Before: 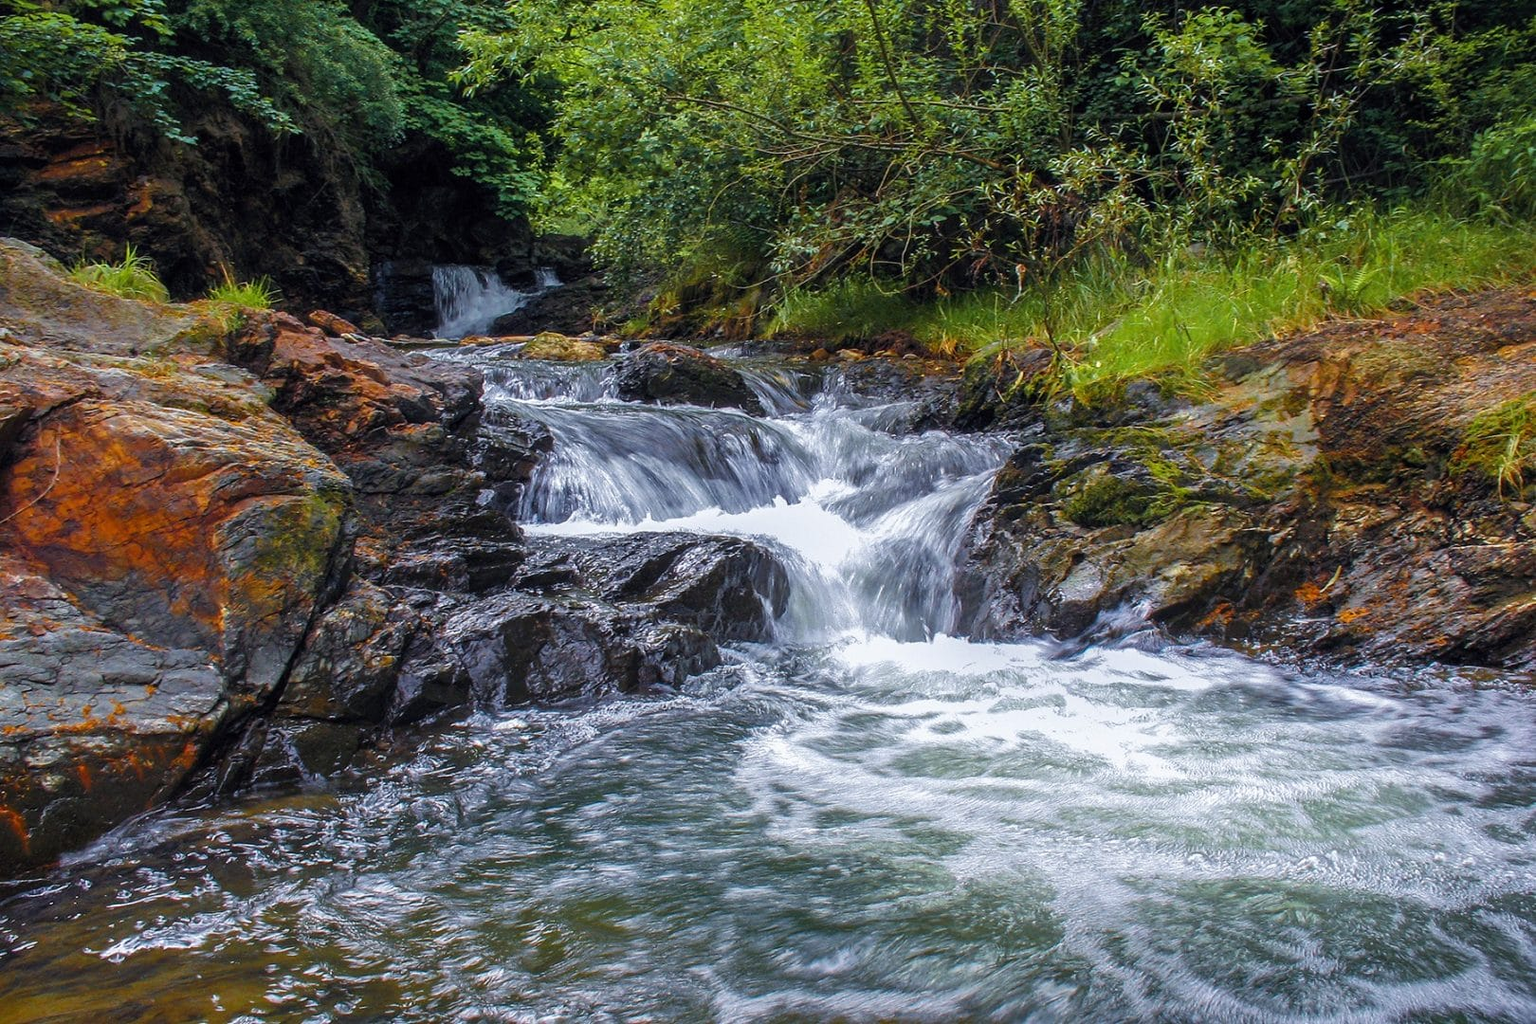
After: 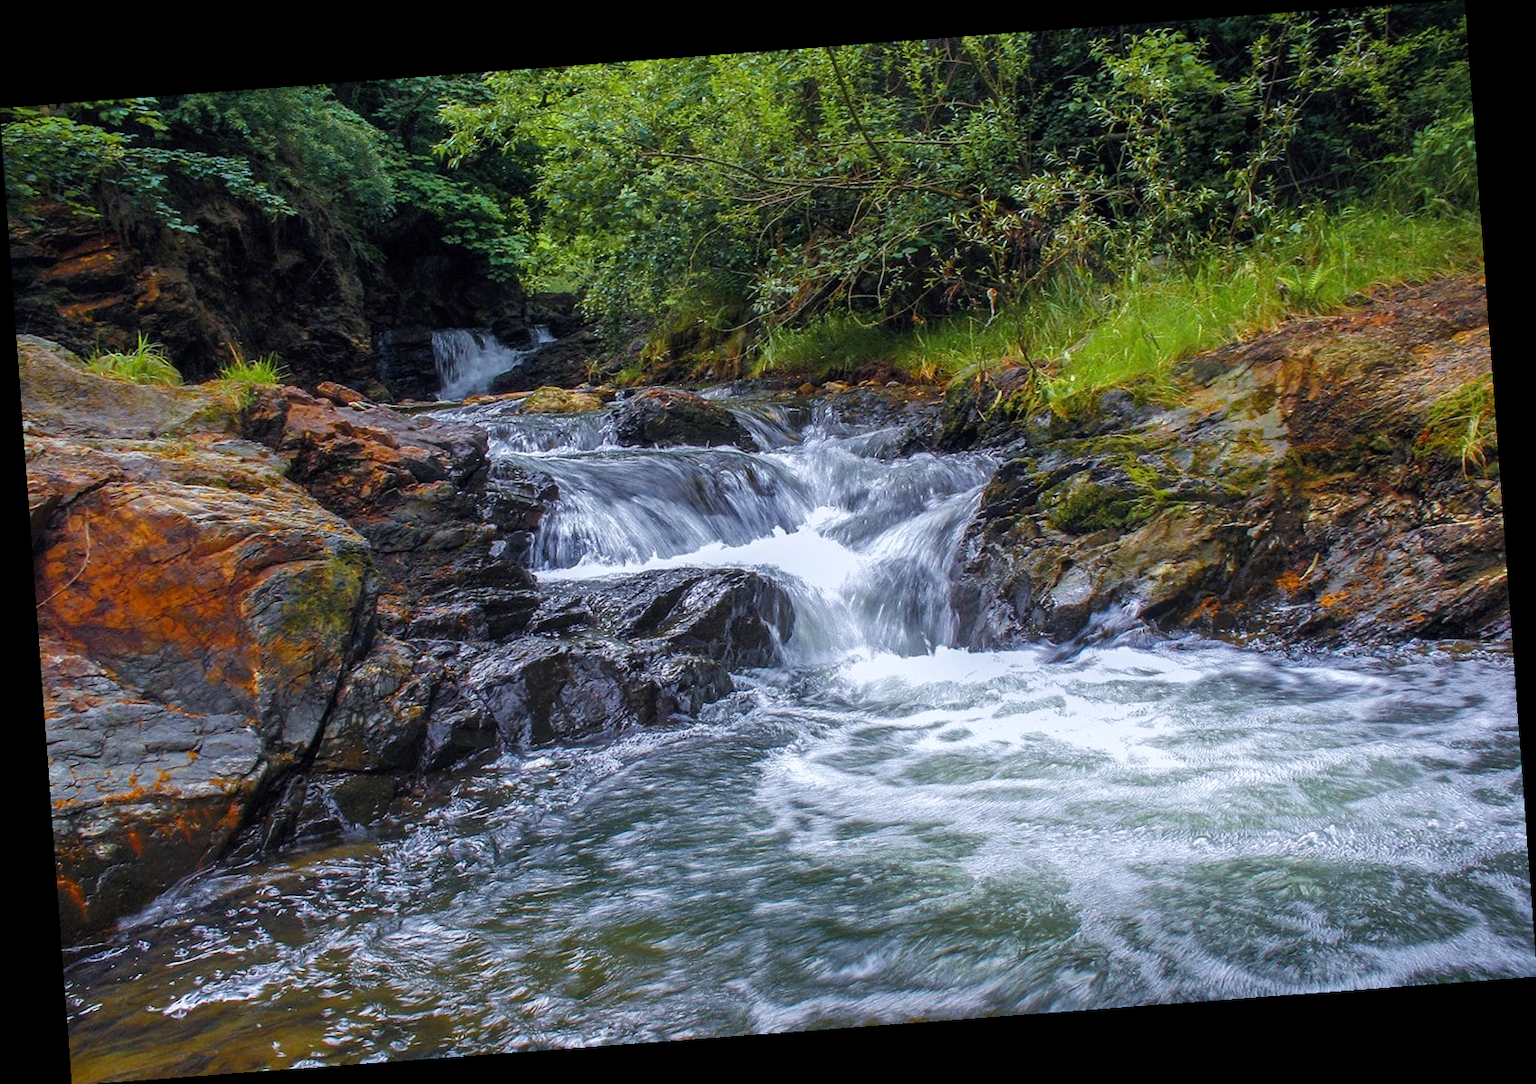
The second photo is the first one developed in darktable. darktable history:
rotate and perspective: rotation -4.25°, automatic cropping off
white balance: red 0.98, blue 1.034
